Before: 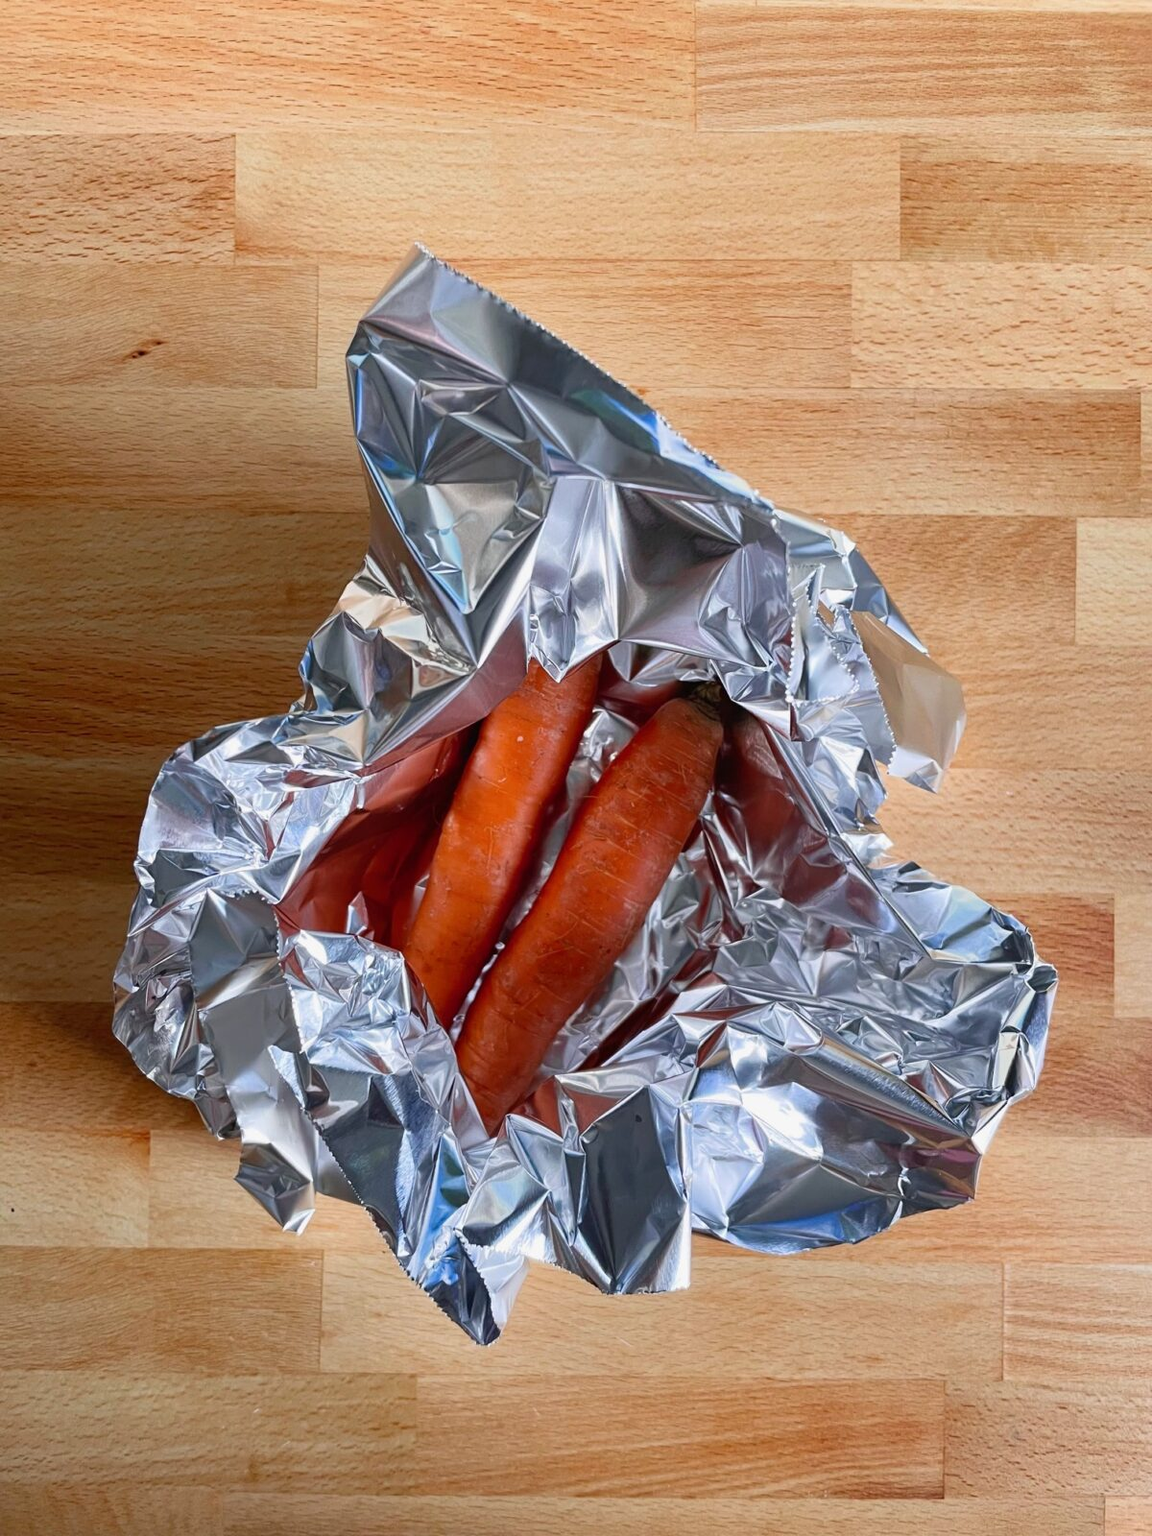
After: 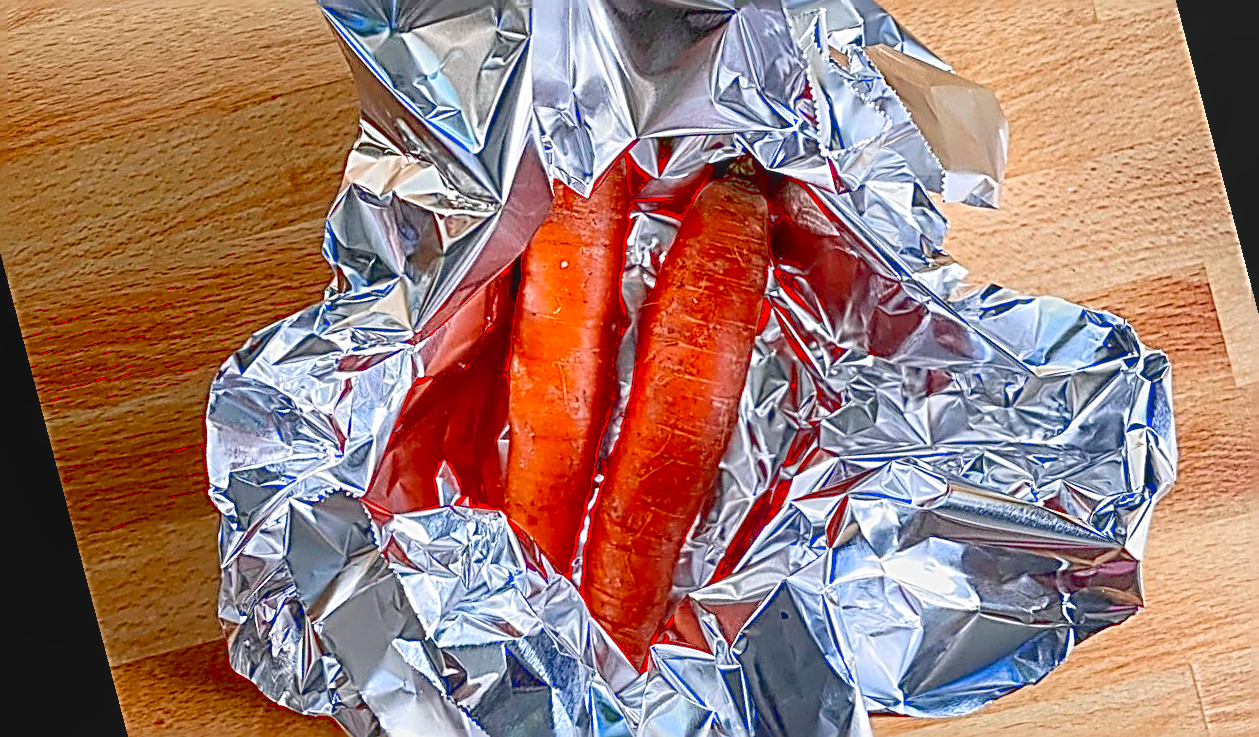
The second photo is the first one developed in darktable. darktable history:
rotate and perspective: rotation -14.8°, crop left 0.1, crop right 0.903, crop top 0.25, crop bottom 0.748
tone curve: curves: ch0 [(0, 0.047) (0.199, 0.263) (0.47, 0.555) (0.805, 0.839) (1, 0.962)], color space Lab, linked channels, preserve colors none
sharpen: radius 3.158, amount 1.731
crop and rotate: top 19.998%
tone equalizer: on, module defaults
local contrast: on, module defaults
levels: levels [0, 0.478, 1]
